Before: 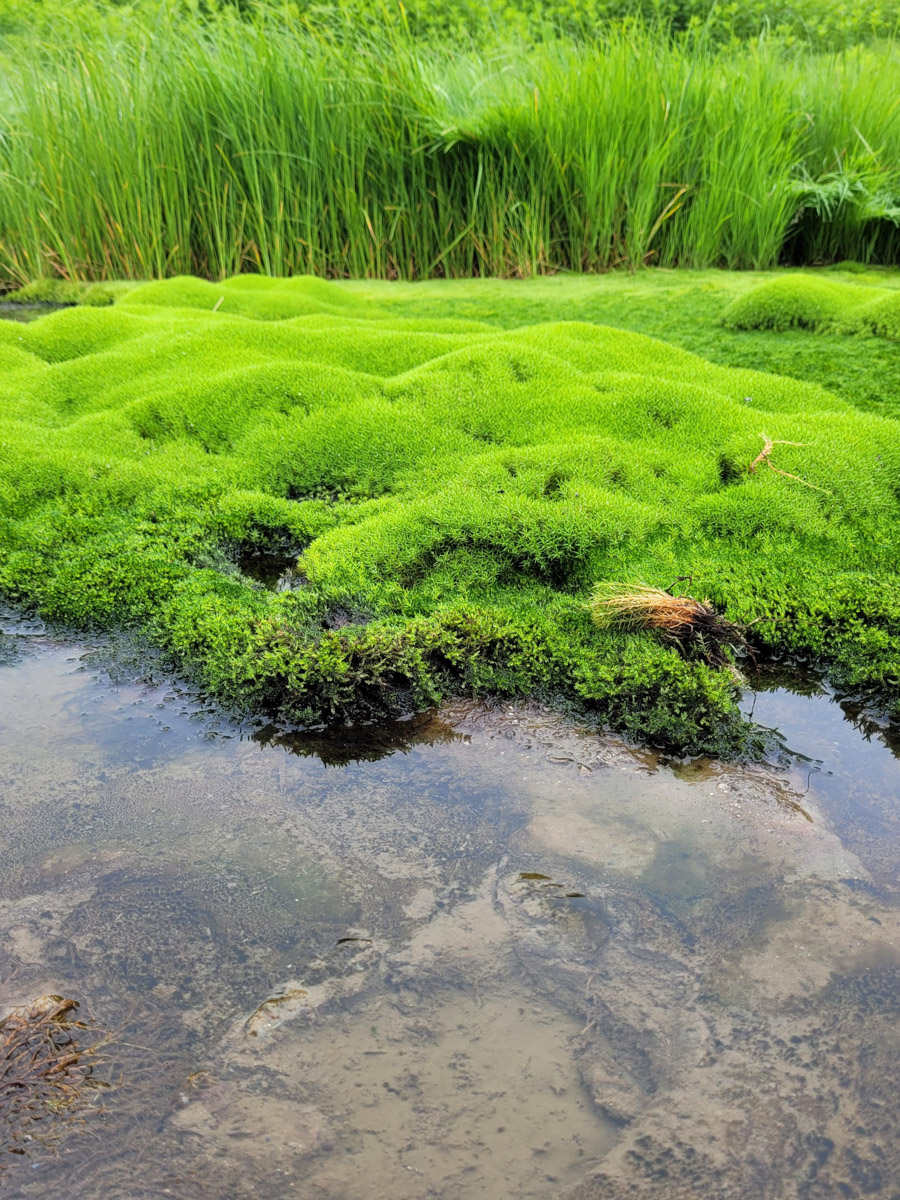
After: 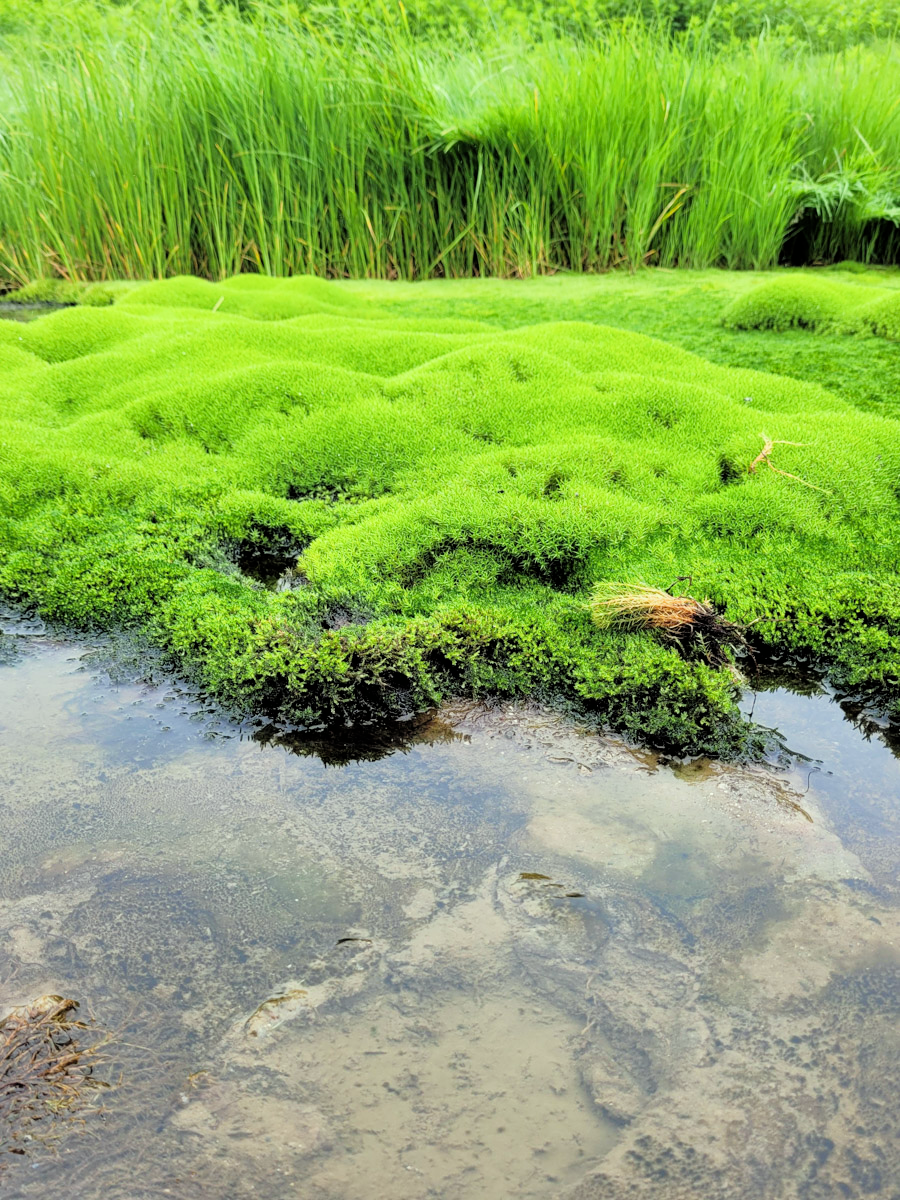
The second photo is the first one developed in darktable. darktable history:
color correction: highlights a* -4.73, highlights b* 5.06, saturation 0.97
filmic rgb: black relative exposure -5.83 EV, white relative exposure 3.4 EV, hardness 3.68
exposure: black level correction 0, exposure 0.6 EV, compensate highlight preservation false
